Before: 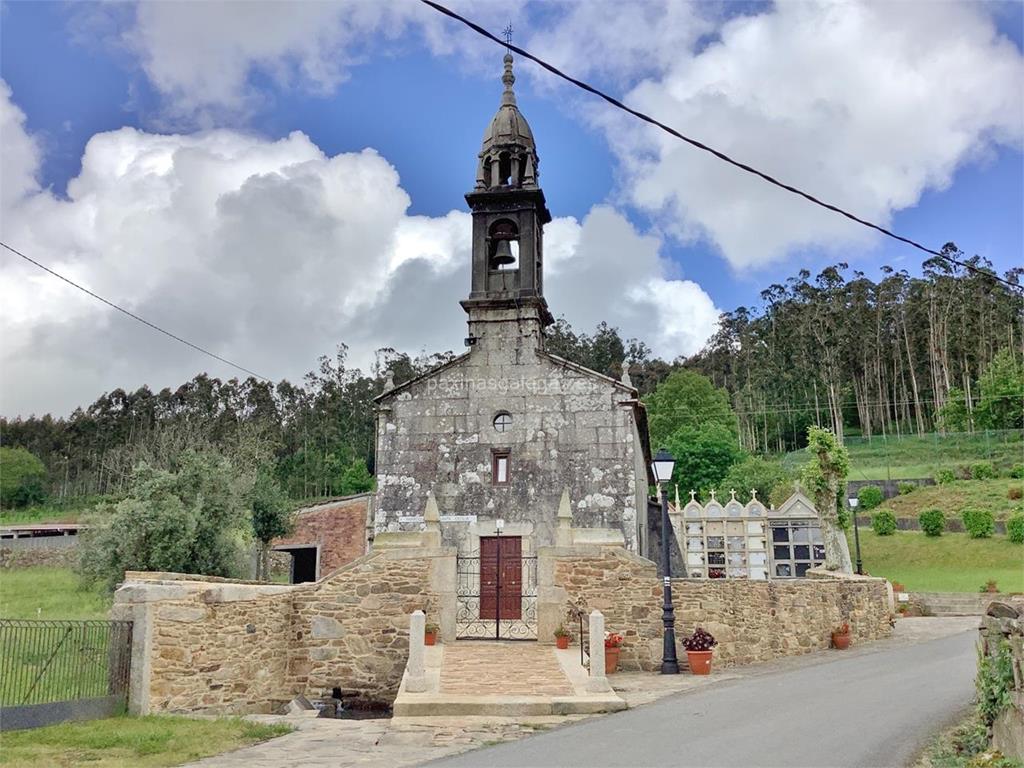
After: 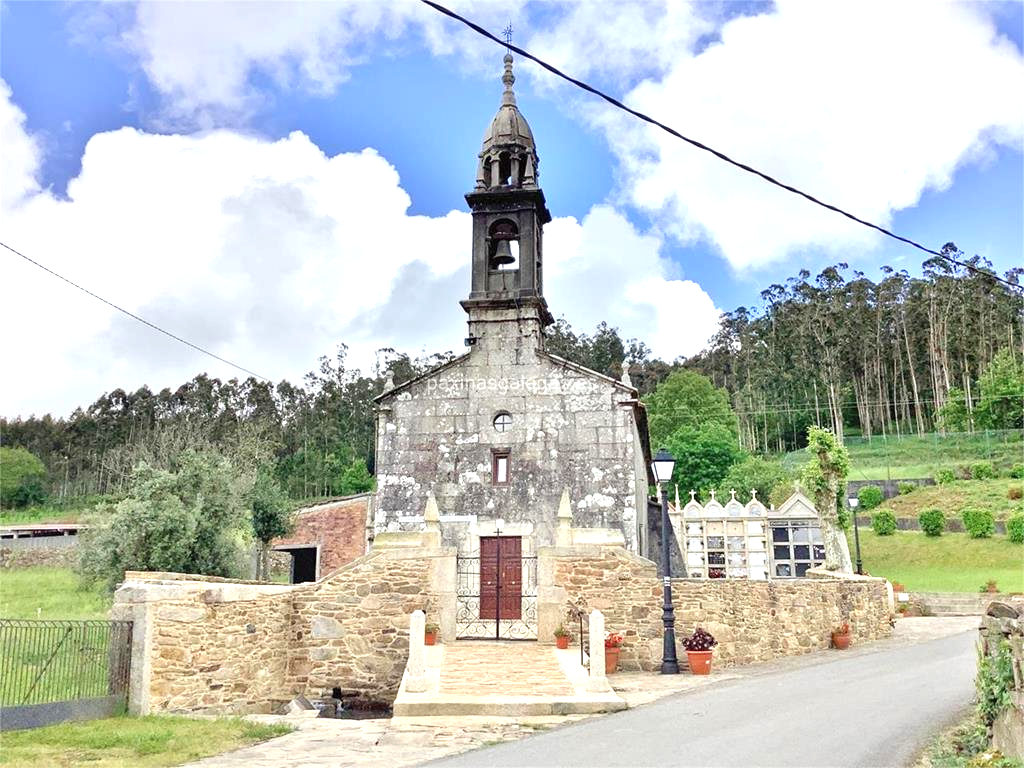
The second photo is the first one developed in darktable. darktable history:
tone equalizer: edges refinement/feathering 500, mask exposure compensation -1.57 EV, preserve details no
exposure: exposure 0.926 EV, compensate highlight preservation false
